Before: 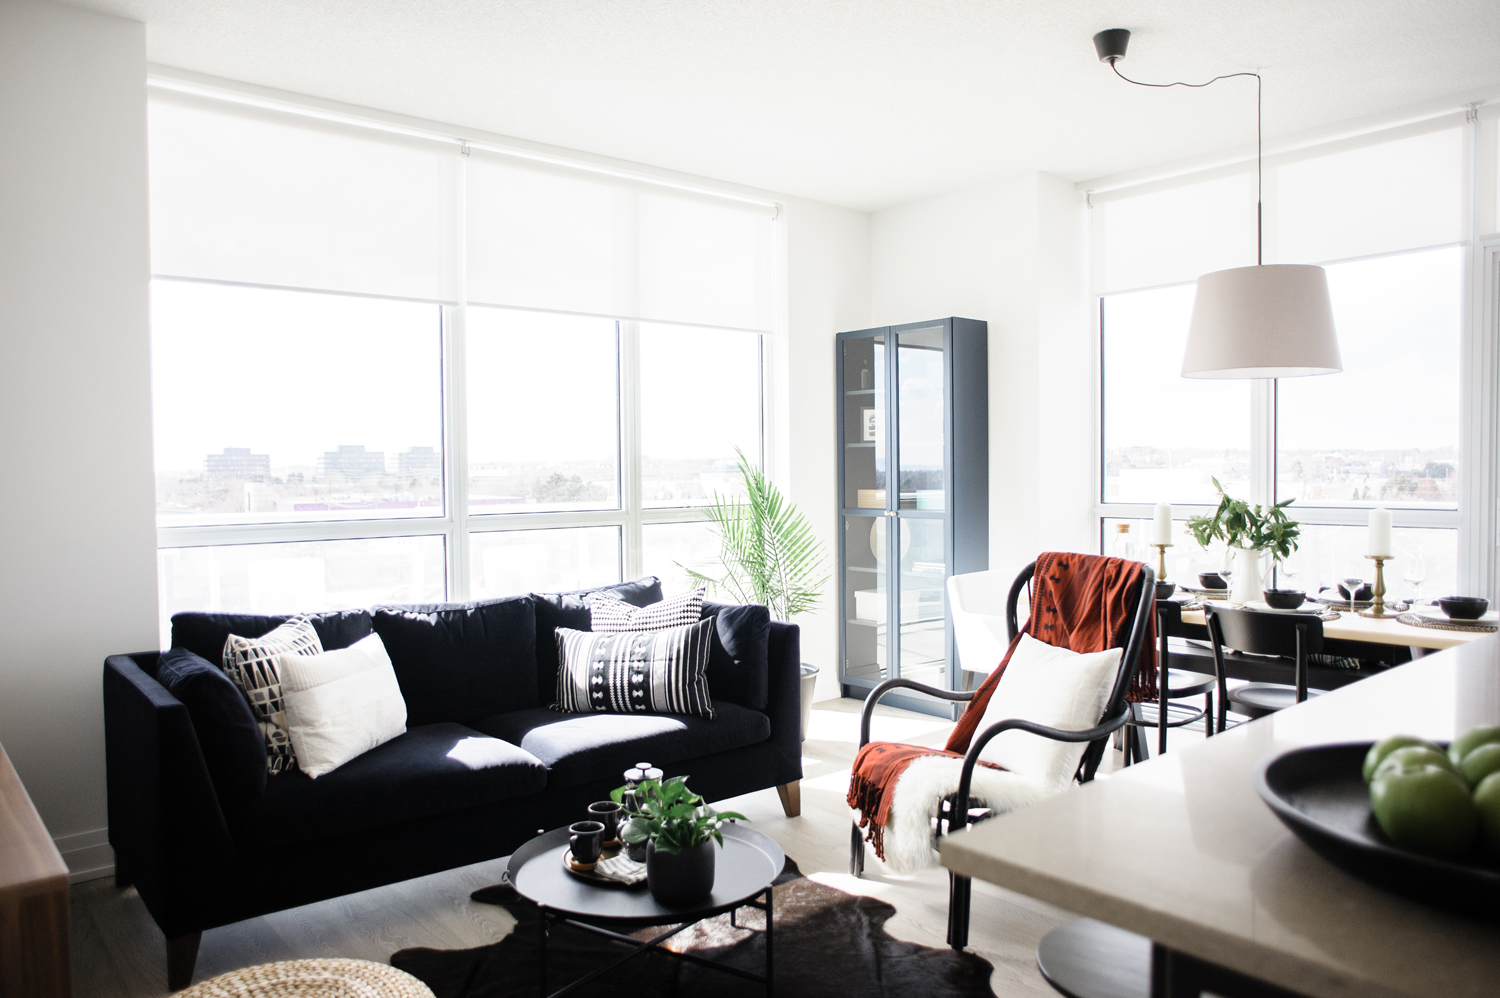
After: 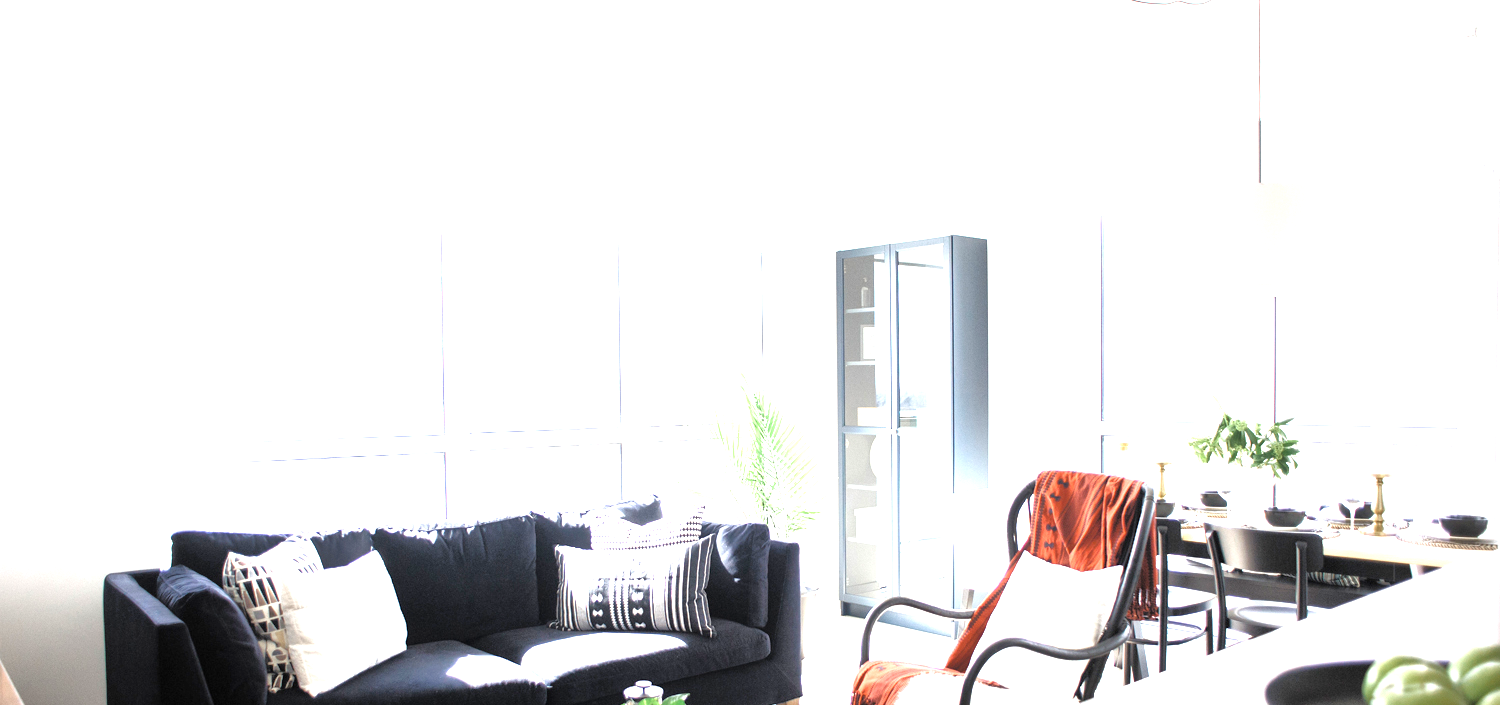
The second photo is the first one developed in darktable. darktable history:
exposure: black level correction 0, exposure 1.388 EV, compensate exposure bias true, compensate highlight preservation false
white balance: emerald 1
tone equalizer: -7 EV 0.15 EV, -6 EV 0.6 EV, -5 EV 1.15 EV, -4 EV 1.33 EV, -3 EV 1.15 EV, -2 EV 0.6 EV, -1 EV 0.15 EV, mask exposure compensation -0.5 EV
crop and rotate: top 8.293%, bottom 20.996%
